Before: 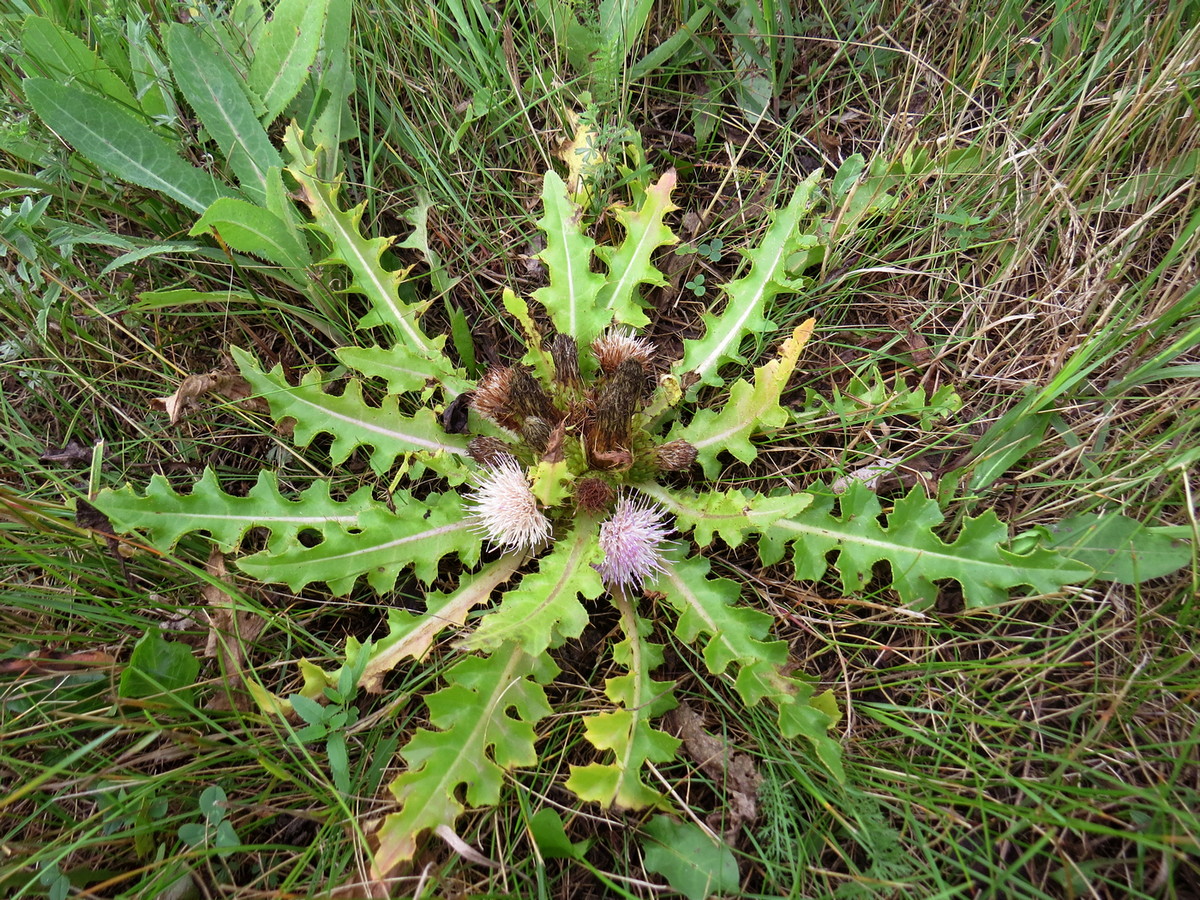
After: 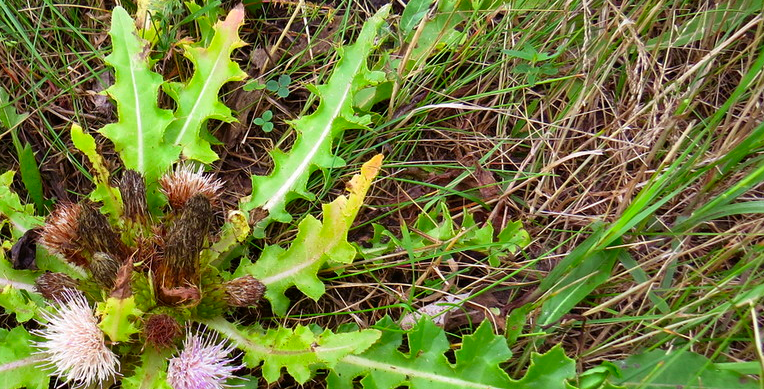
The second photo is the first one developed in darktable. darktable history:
contrast brightness saturation: brightness -0.02, saturation 0.35
crop: left 36.005%, top 18.293%, right 0.31%, bottom 38.444%
